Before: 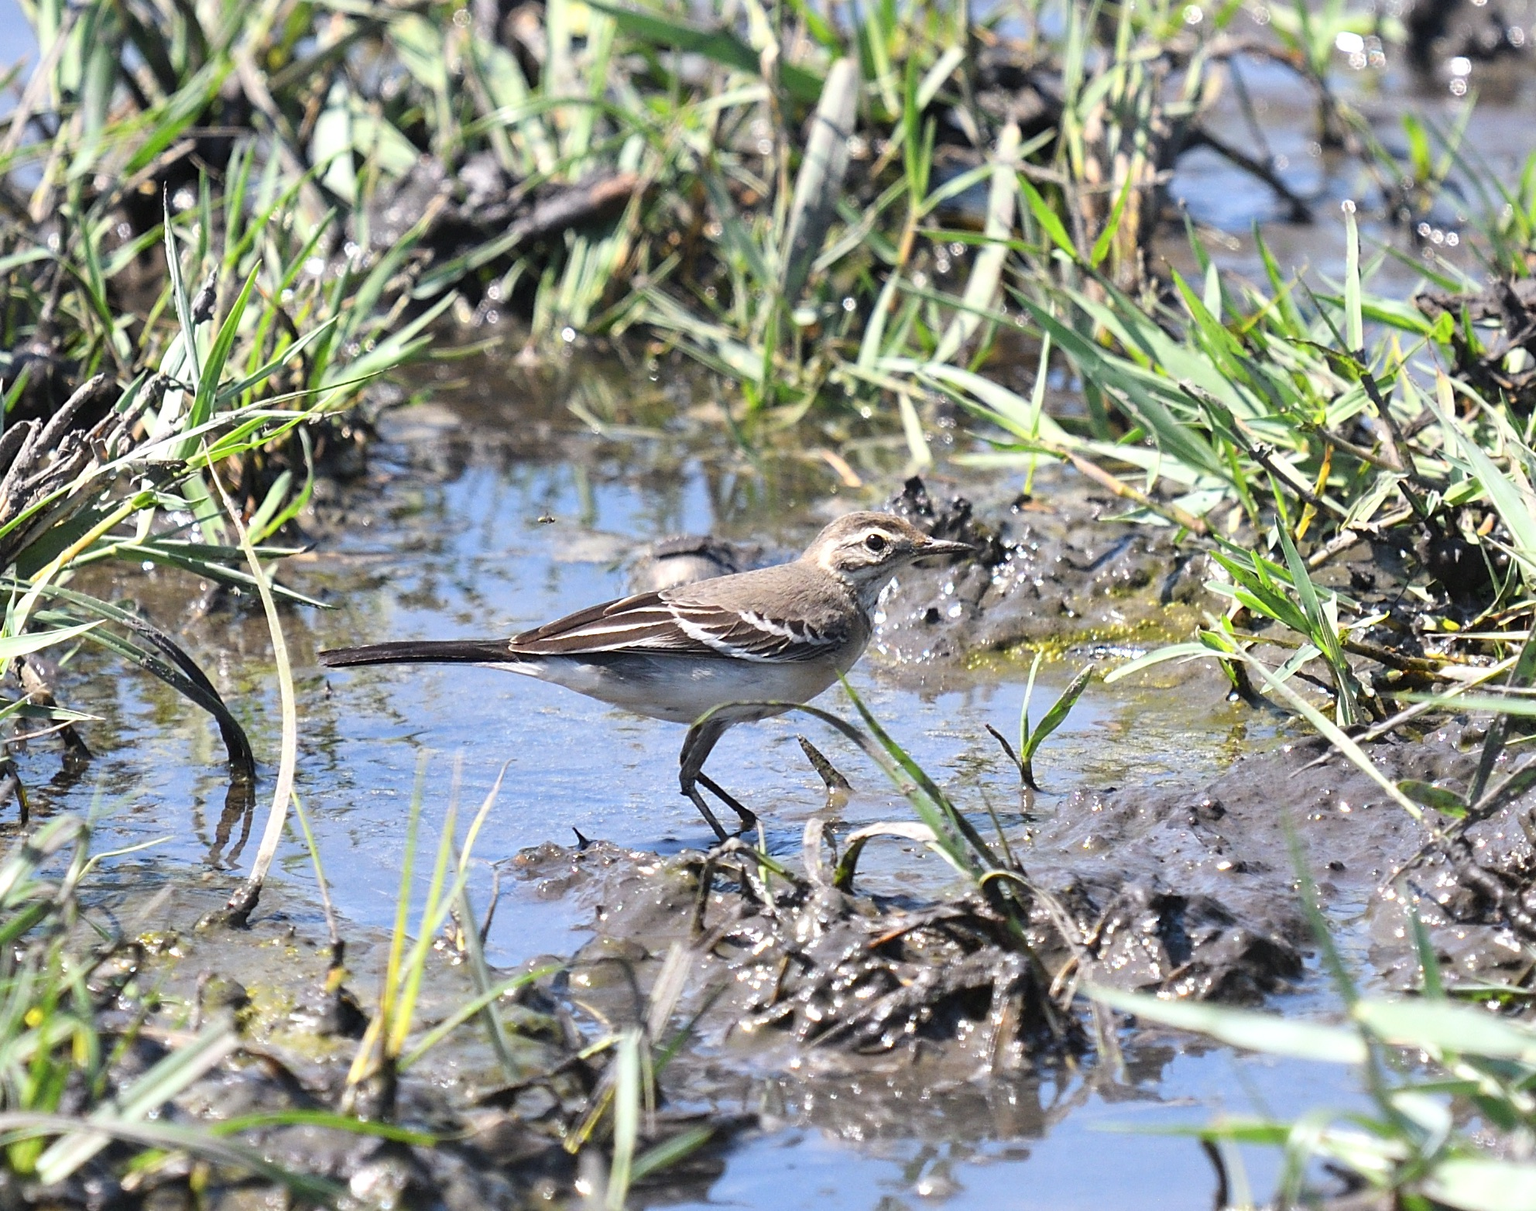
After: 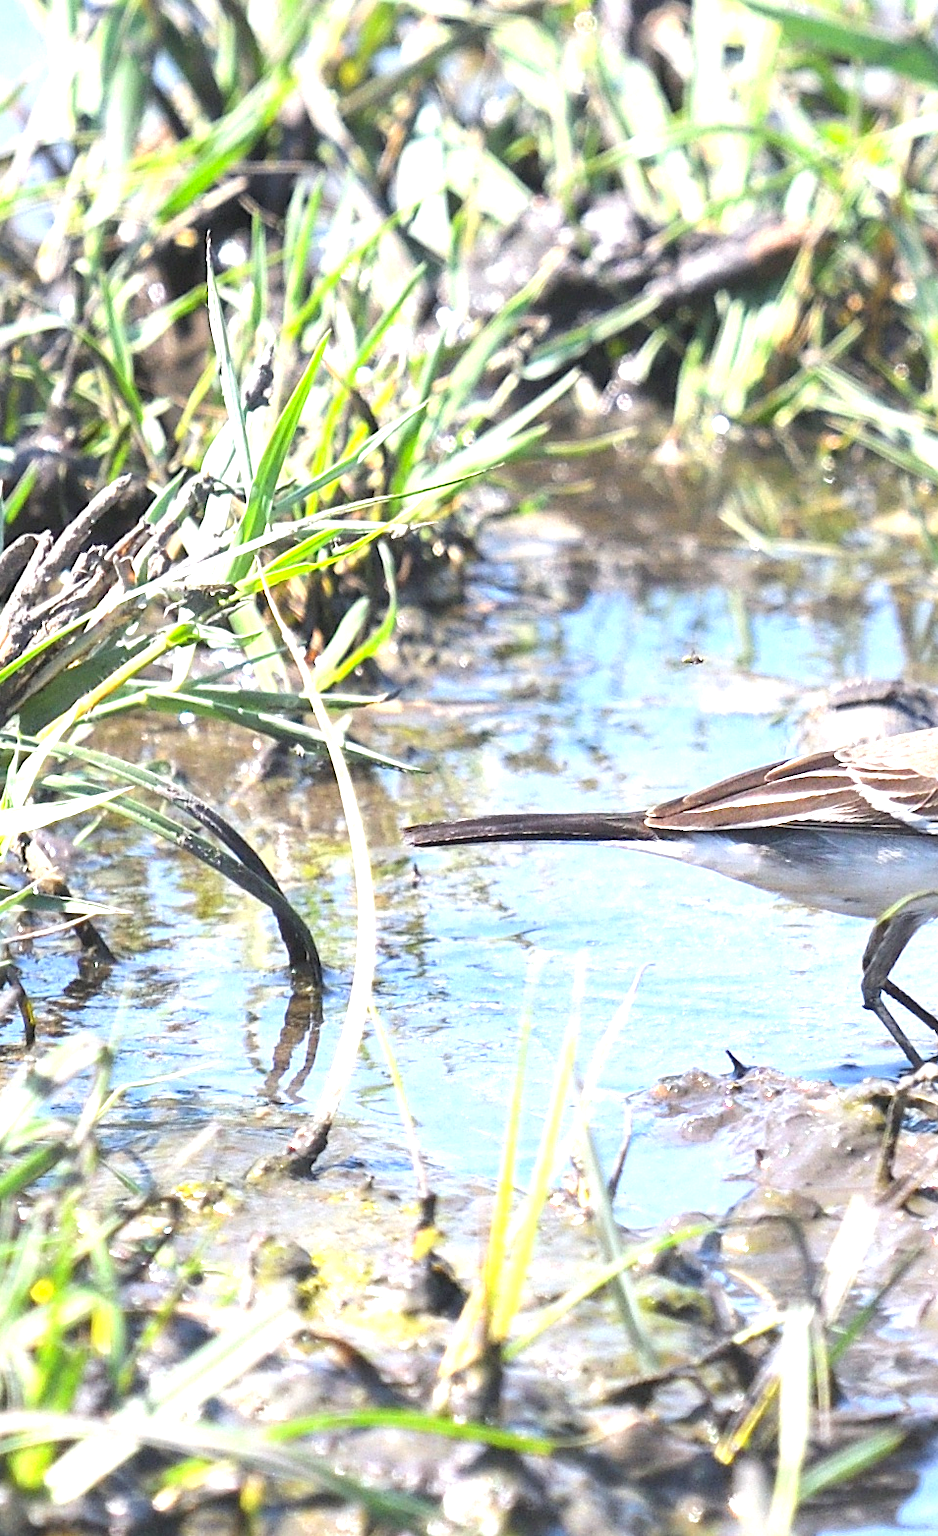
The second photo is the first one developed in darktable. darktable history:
exposure: exposure 1.232 EV, compensate exposure bias true, compensate highlight preservation false
contrast brightness saturation: contrast -0.1, brightness 0.05, saturation 0.079
crop and rotate: left 0.051%, top 0%, right 51.781%
